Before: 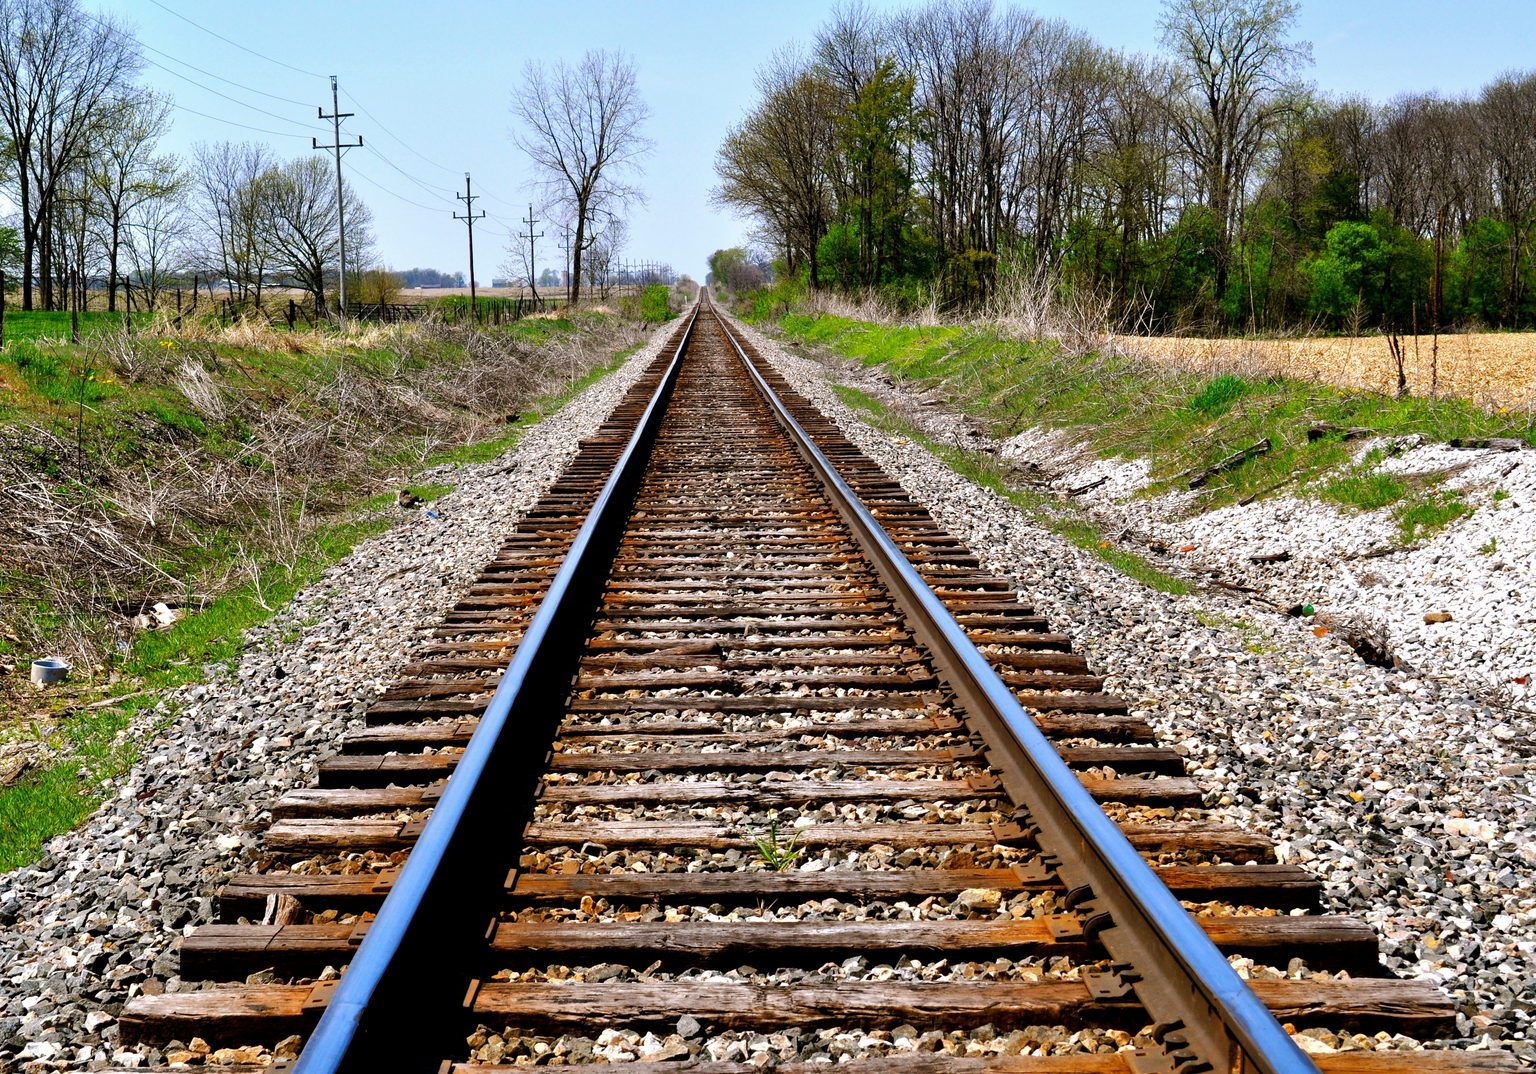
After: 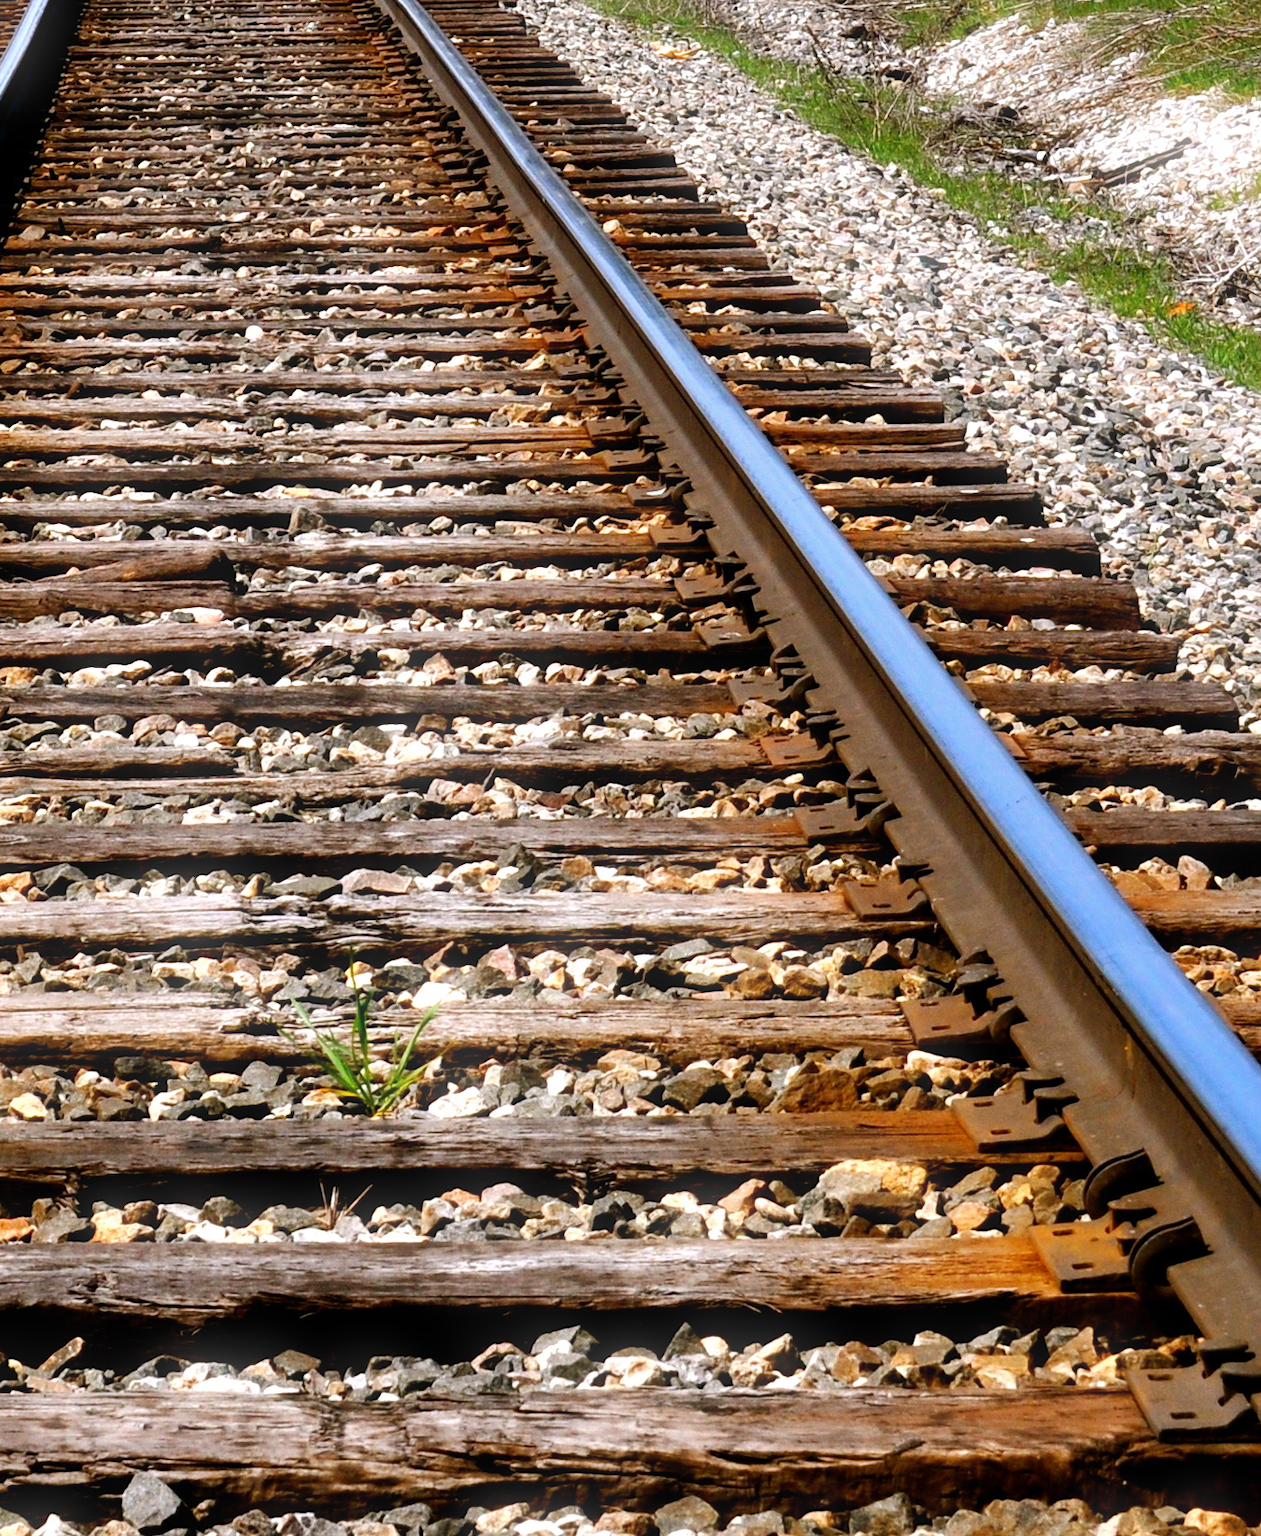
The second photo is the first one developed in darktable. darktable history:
crop: left 40.878%, top 39.176%, right 25.993%, bottom 3.081%
bloom: size 5%, threshold 95%, strength 15%
